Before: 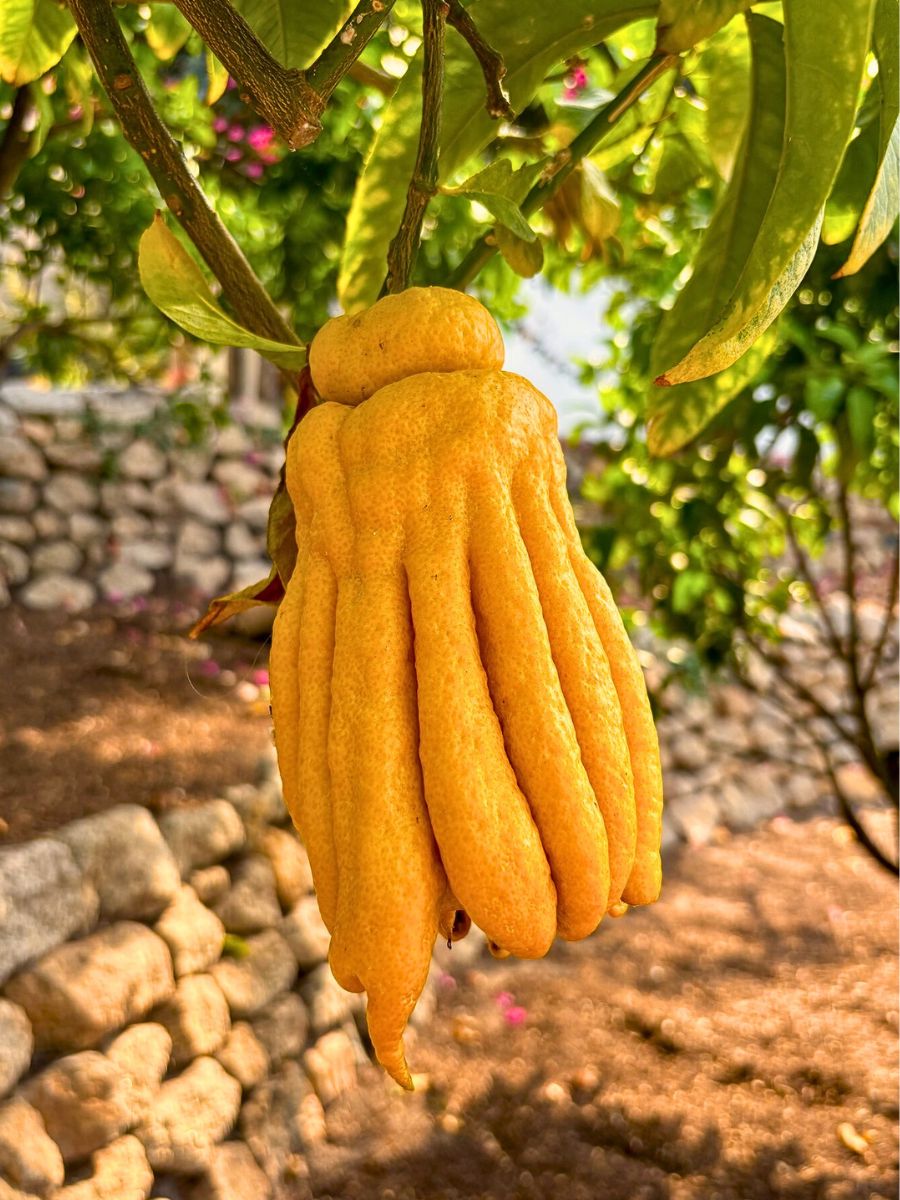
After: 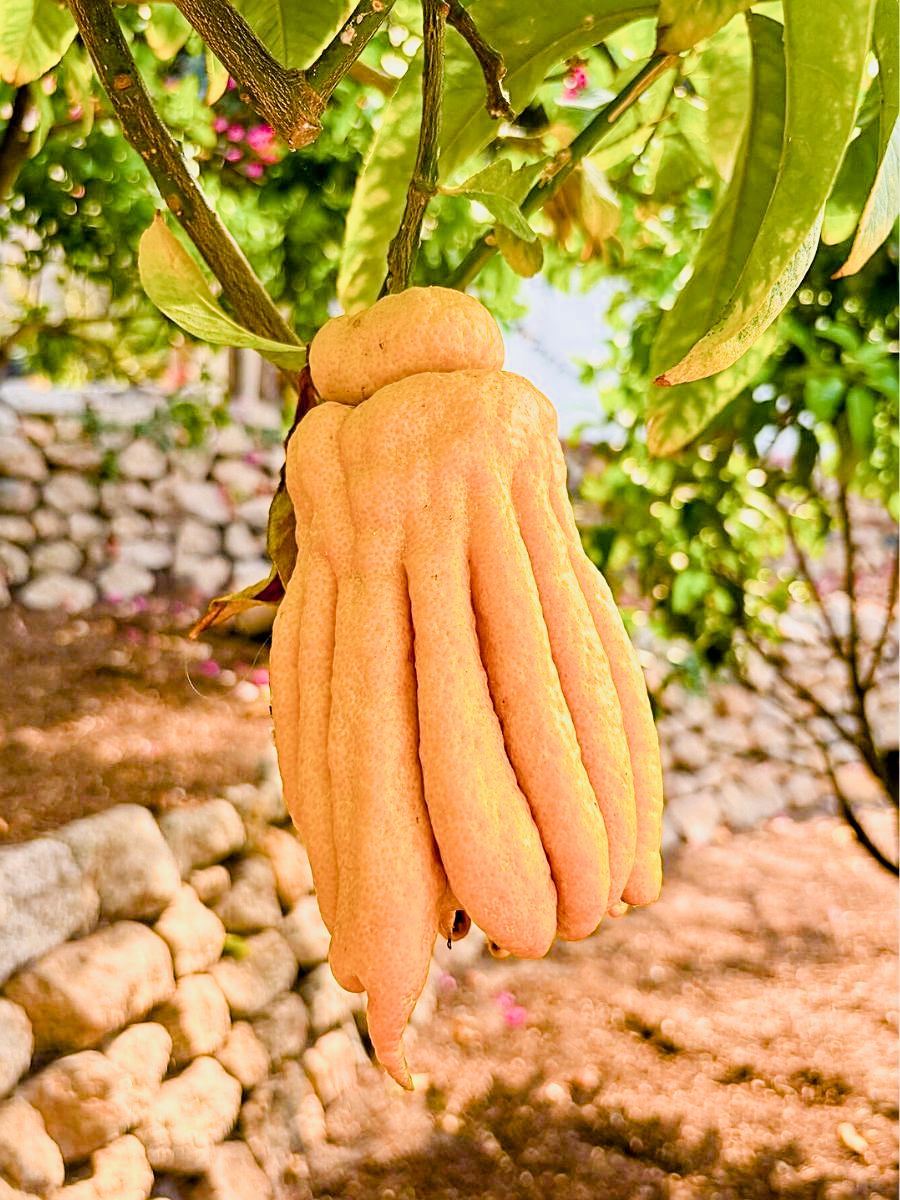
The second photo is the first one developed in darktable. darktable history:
color balance rgb: shadows lift › chroma 1.003%, shadows lift › hue 242.82°, perceptual saturation grading › global saturation 20%, perceptual saturation grading › highlights -25.407%, perceptual saturation grading › shadows 49.219%
filmic rgb: middle gray luminance 29.14%, black relative exposure -10.25 EV, white relative exposure 5.47 EV, threshold 2.98 EV, target black luminance 0%, hardness 3.95, latitude 2.89%, contrast 1.123, highlights saturation mix 5%, shadows ↔ highlights balance 15.11%, enable highlight reconstruction true
exposure: black level correction 0, exposure 1 EV, compensate highlight preservation false
sharpen: on, module defaults
color calibration: illuminant as shot in camera, x 0.358, y 0.373, temperature 4628.91 K
